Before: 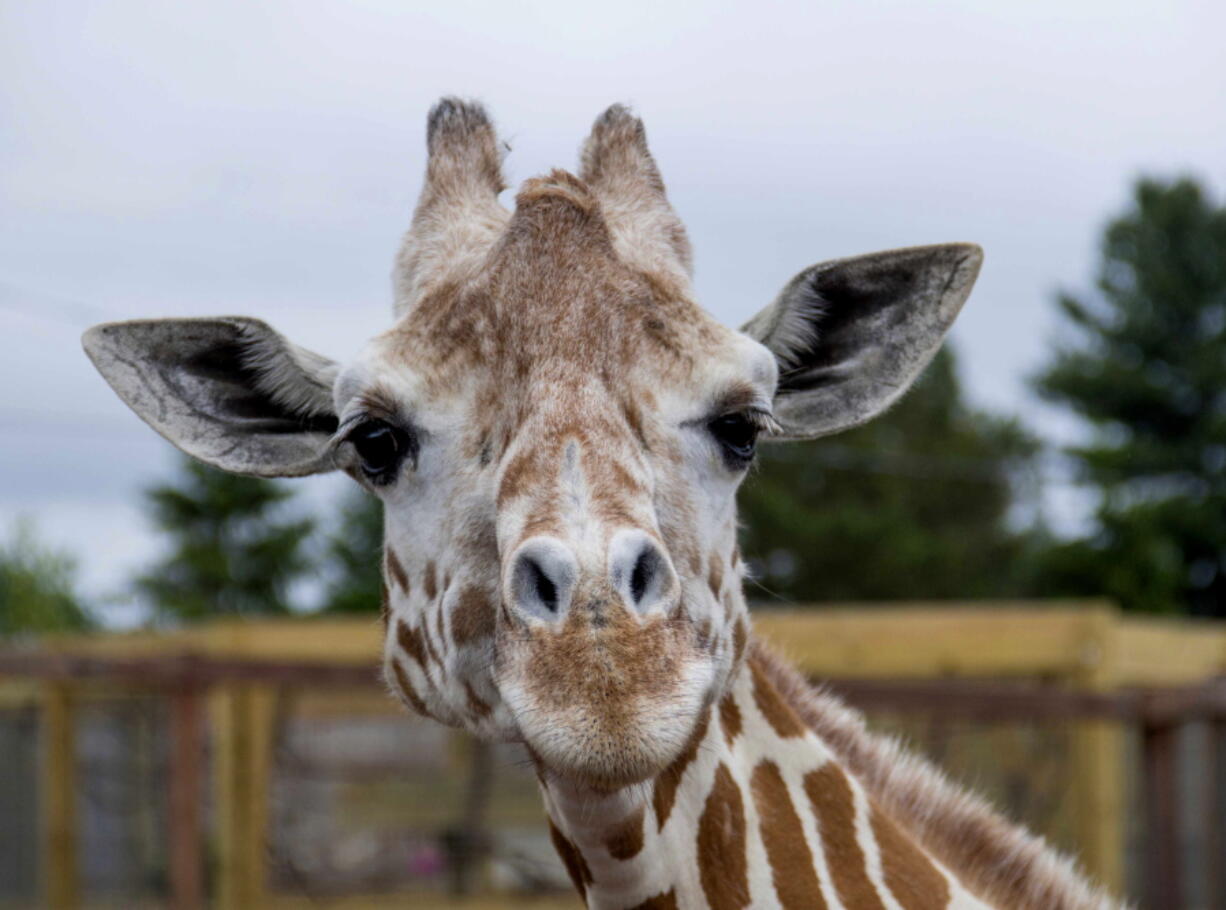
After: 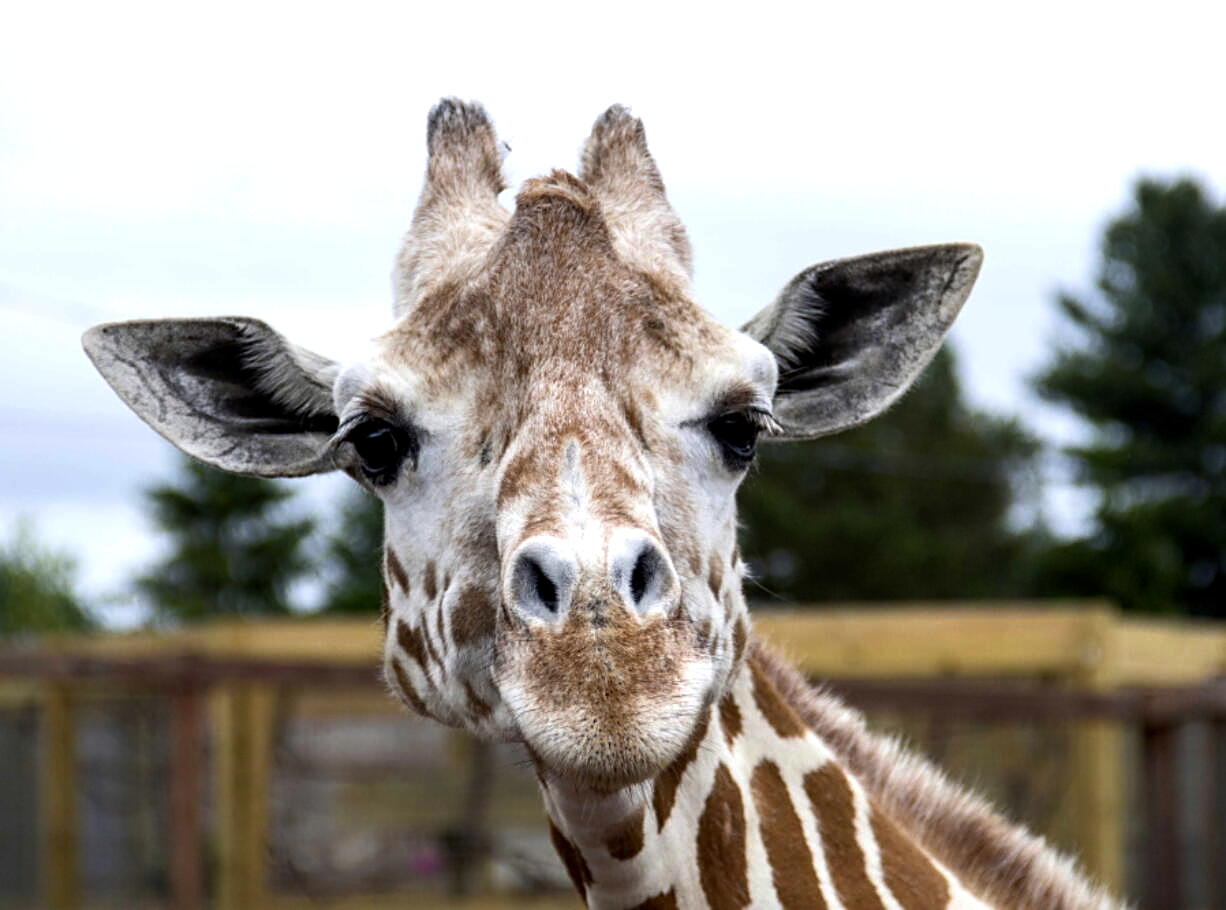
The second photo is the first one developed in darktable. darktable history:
exposure: black level correction 0.001, exposure 0.017 EV, compensate exposure bias true, compensate highlight preservation false
tone equalizer: -8 EV -0.713 EV, -7 EV -0.694 EV, -6 EV -0.625 EV, -5 EV -0.411 EV, -3 EV 0.366 EV, -2 EV 0.6 EV, -1 EV 0.677 EV, +0 EV 0.727 EV, edges refinement/feathering 500, mask exposure compensation -1.57 EV, preserve details guided filter
sharpen: amount 0.495
